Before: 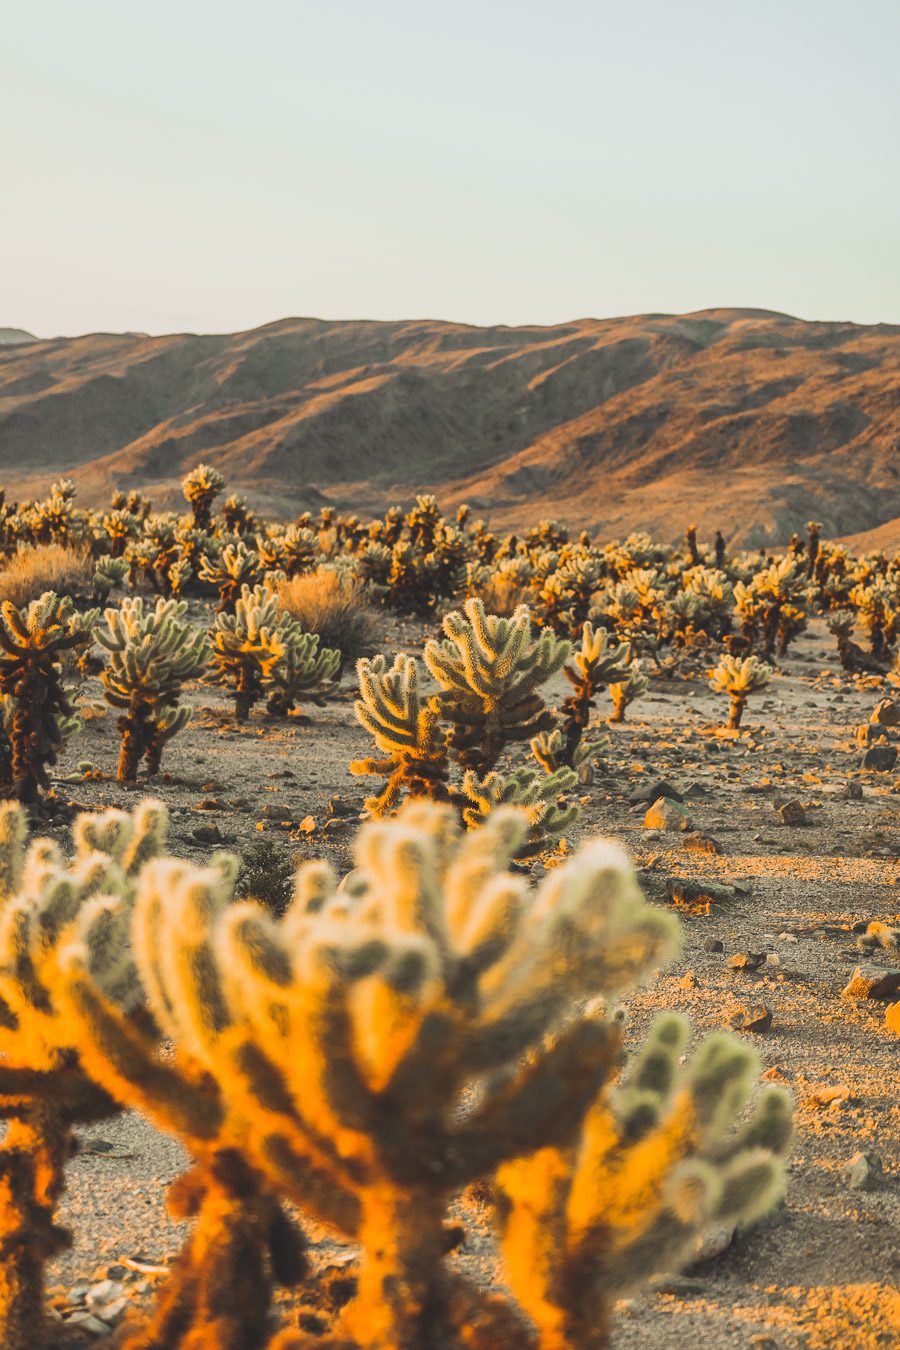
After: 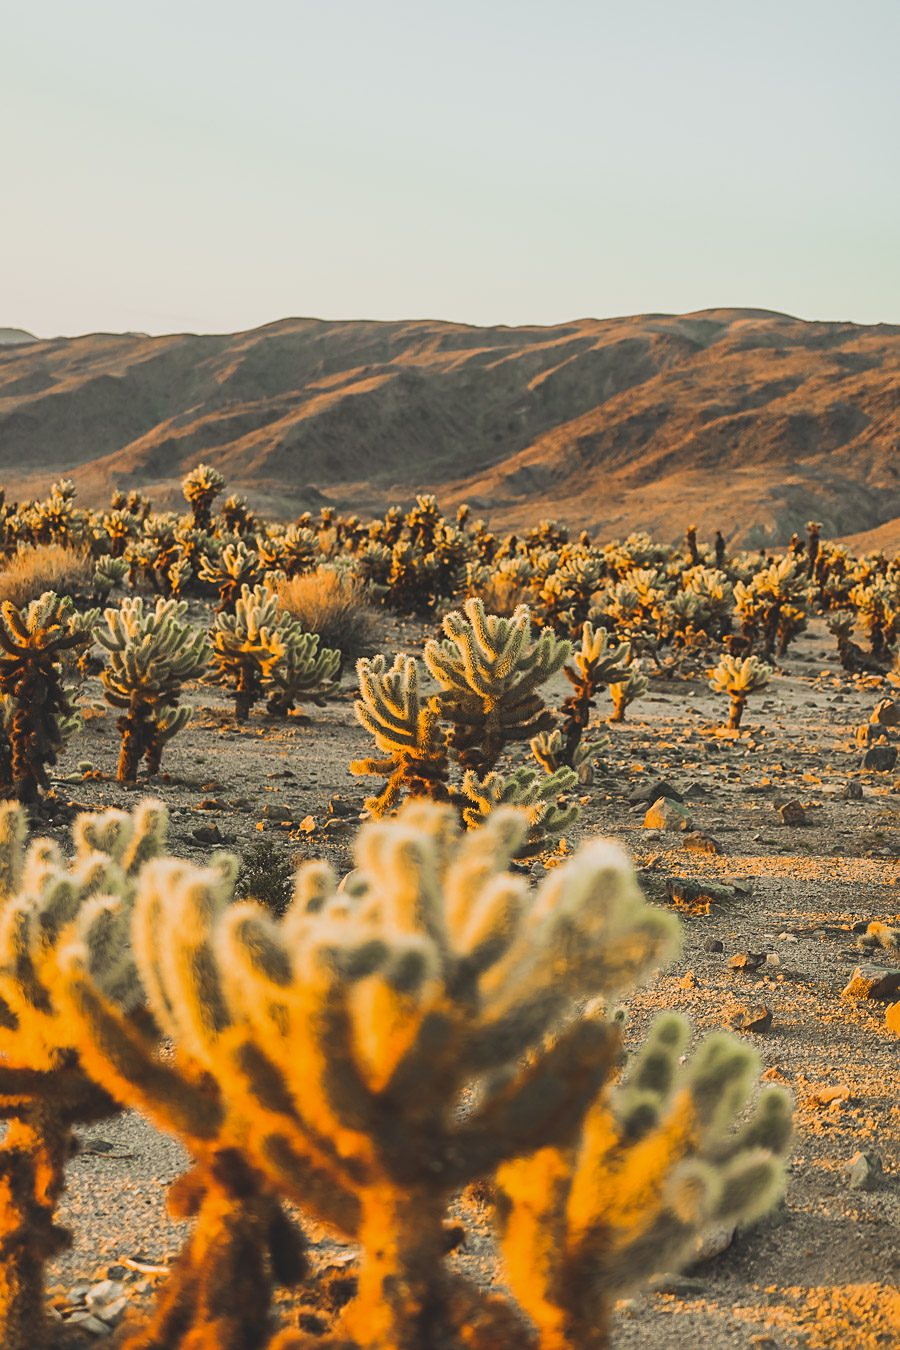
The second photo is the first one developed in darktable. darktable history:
exposure: exposure -0.108 EV, compensate highlight preservation false
sharpen: radius 1.893, amount 0.396, threshold 1.406
